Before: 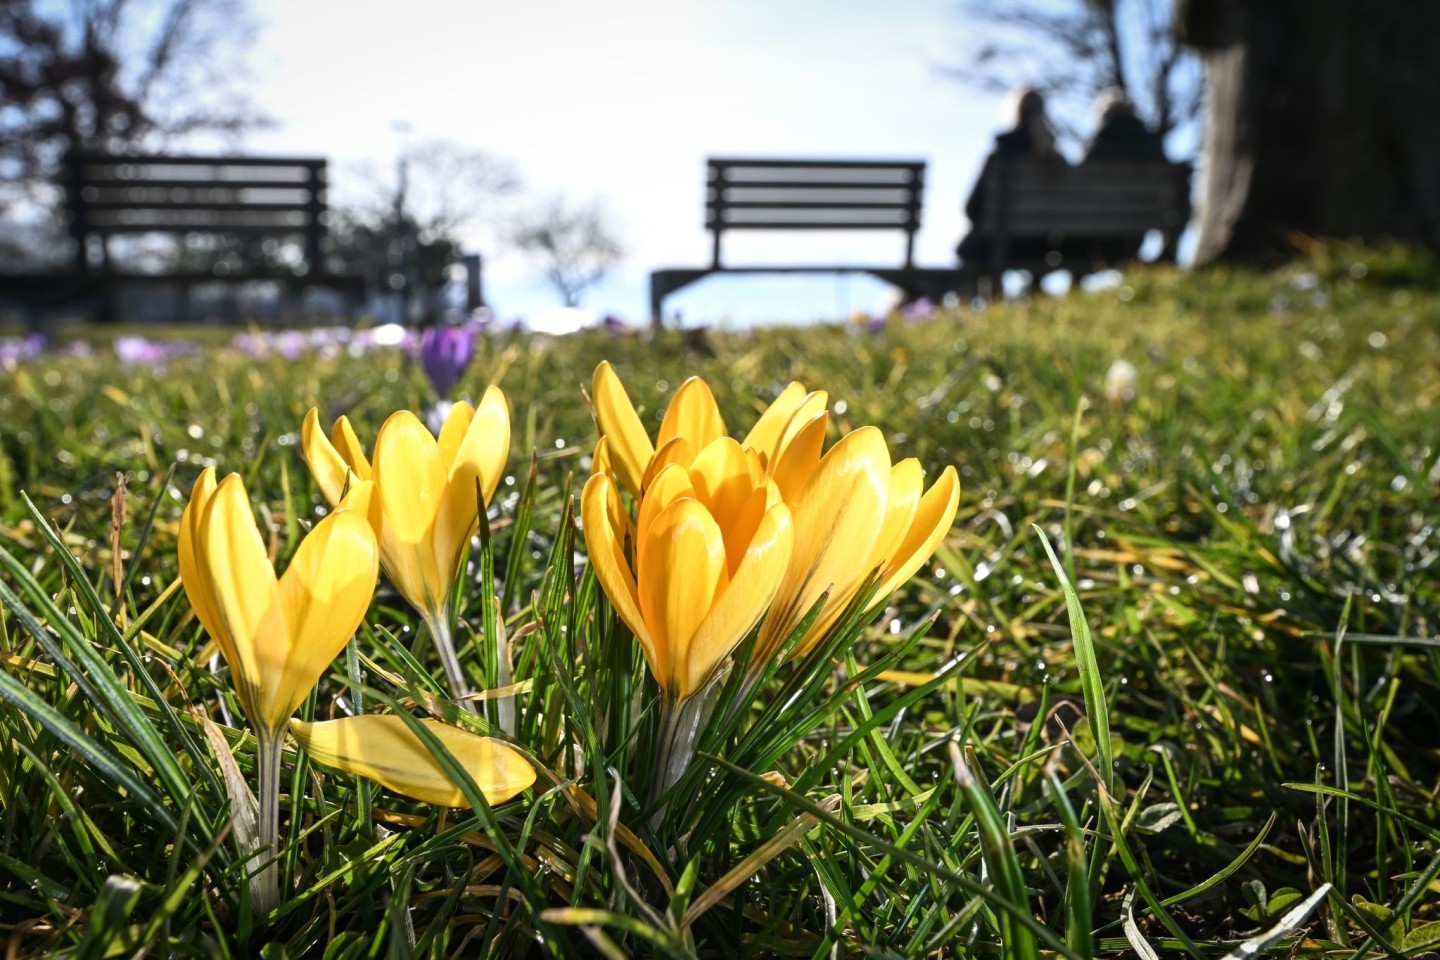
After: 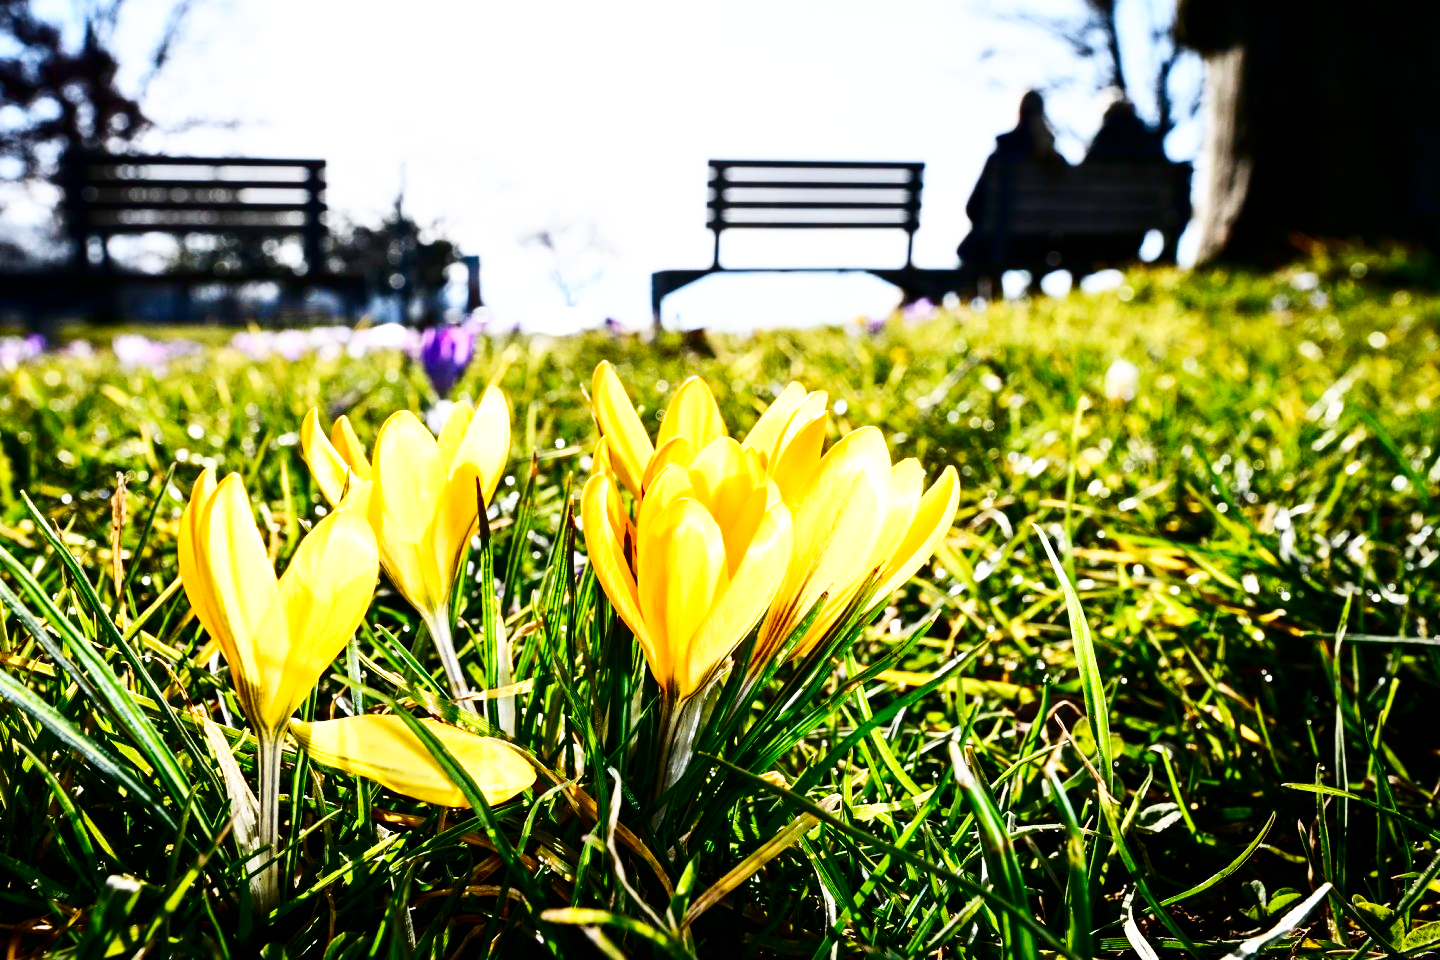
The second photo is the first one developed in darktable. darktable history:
contrast brightness saturation: contrast 0.22, brightness -0.19, saturation 0.24
base curve: curves: ch0 [(0, 0) (0.007, 0.004) (0.027, 0.03) (0.046, 0.07) (0.207, 0.54) (0.442, 0.872) (0.673, 0.972) (1, 1)], preserve colors none
